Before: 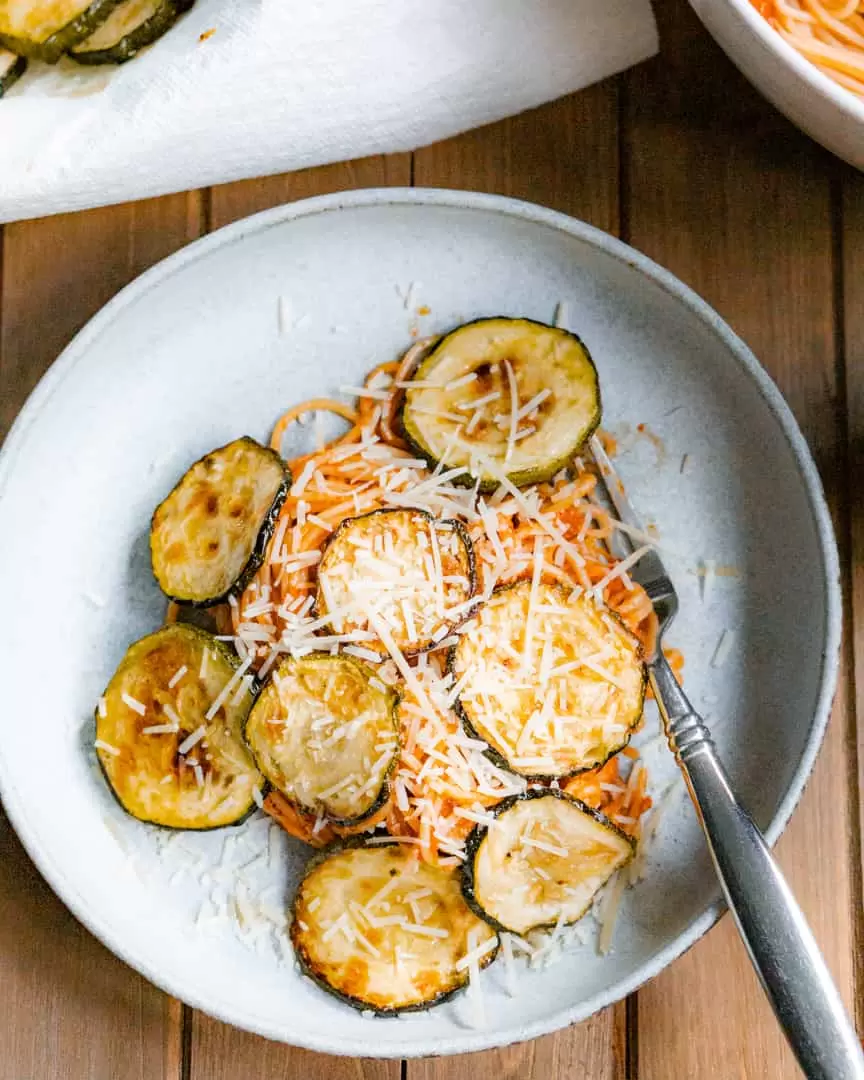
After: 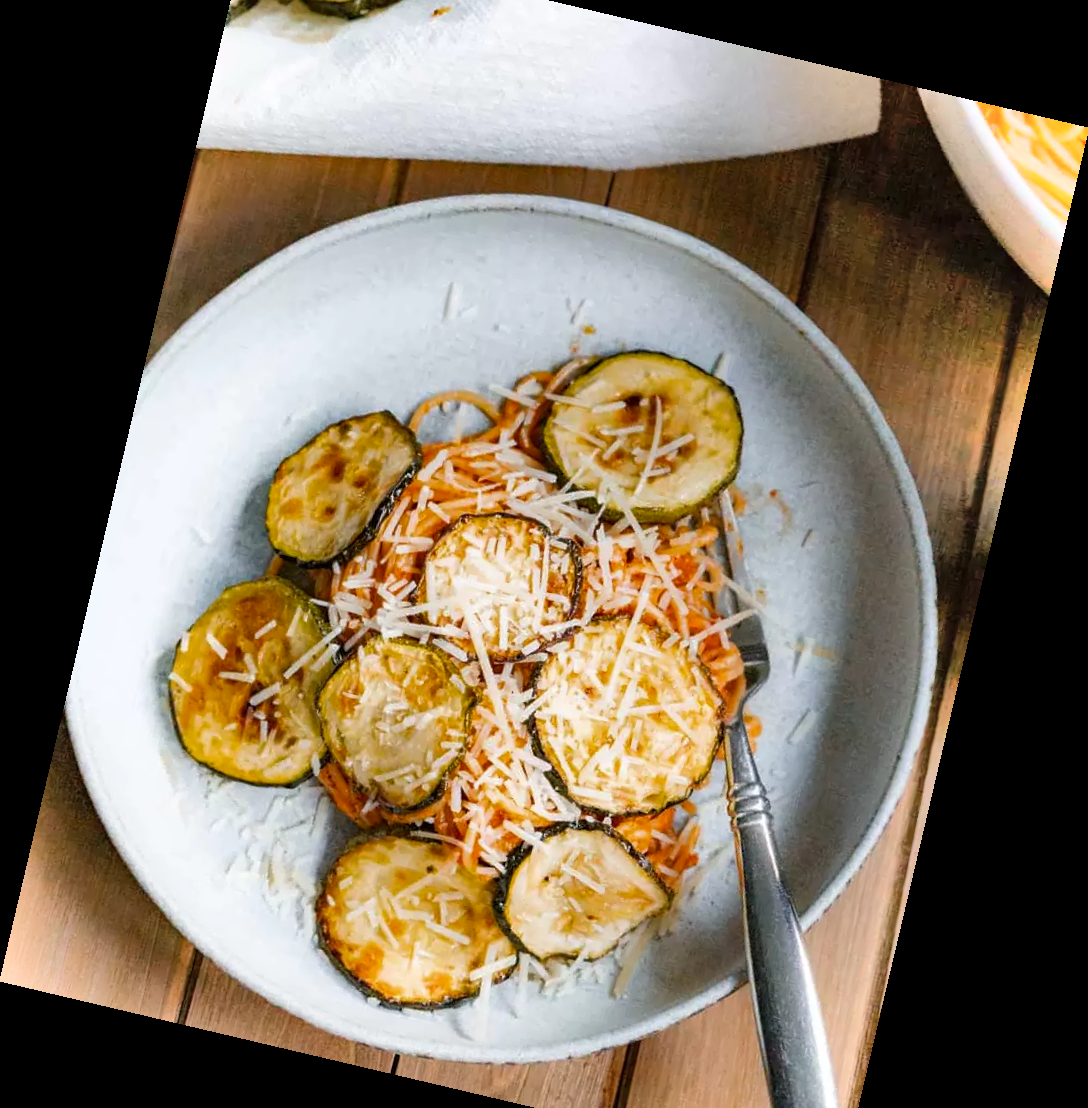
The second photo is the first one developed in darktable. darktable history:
rotate and perspective: rotation 13.27°, automatic cropping off
crop and rotate: top 5.609%, bottom 5.609%
shadows and highlights: shadows 75, highlights -60.85, soften with gaussian
